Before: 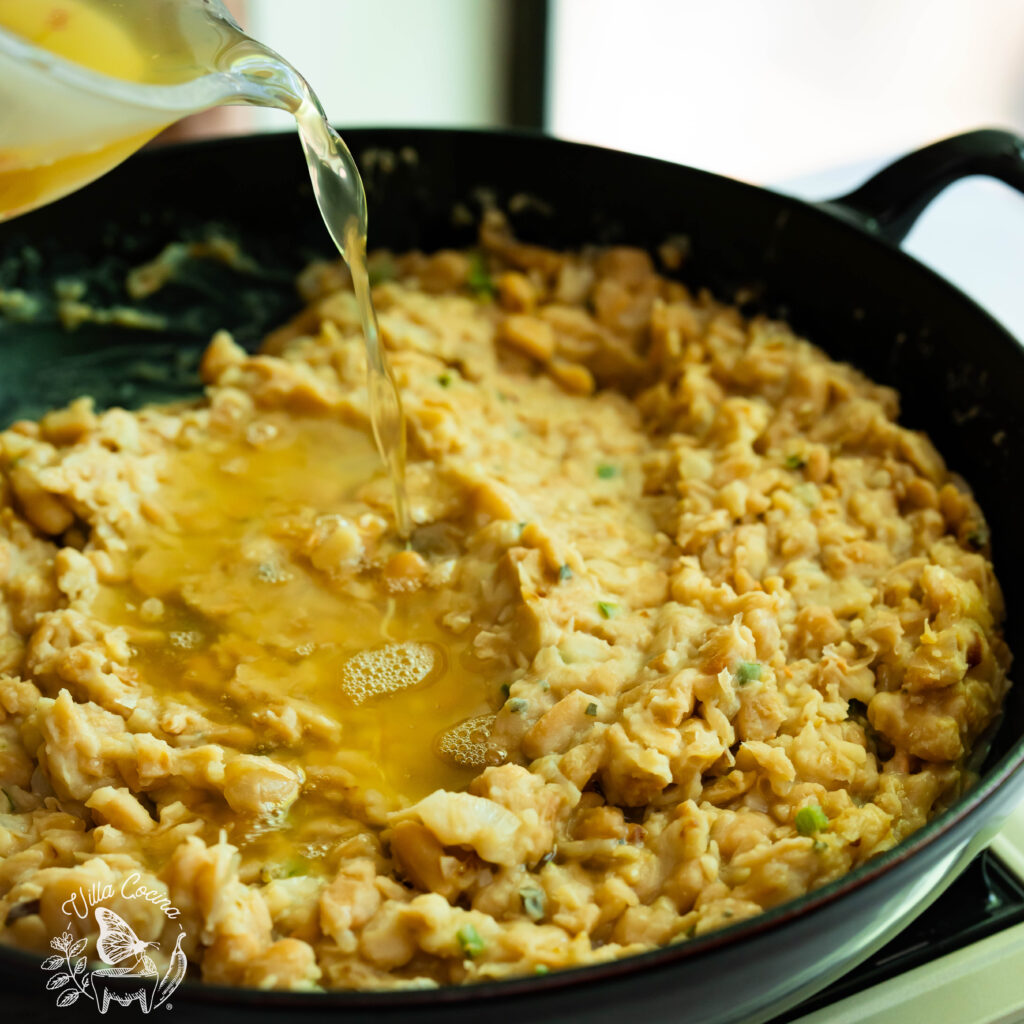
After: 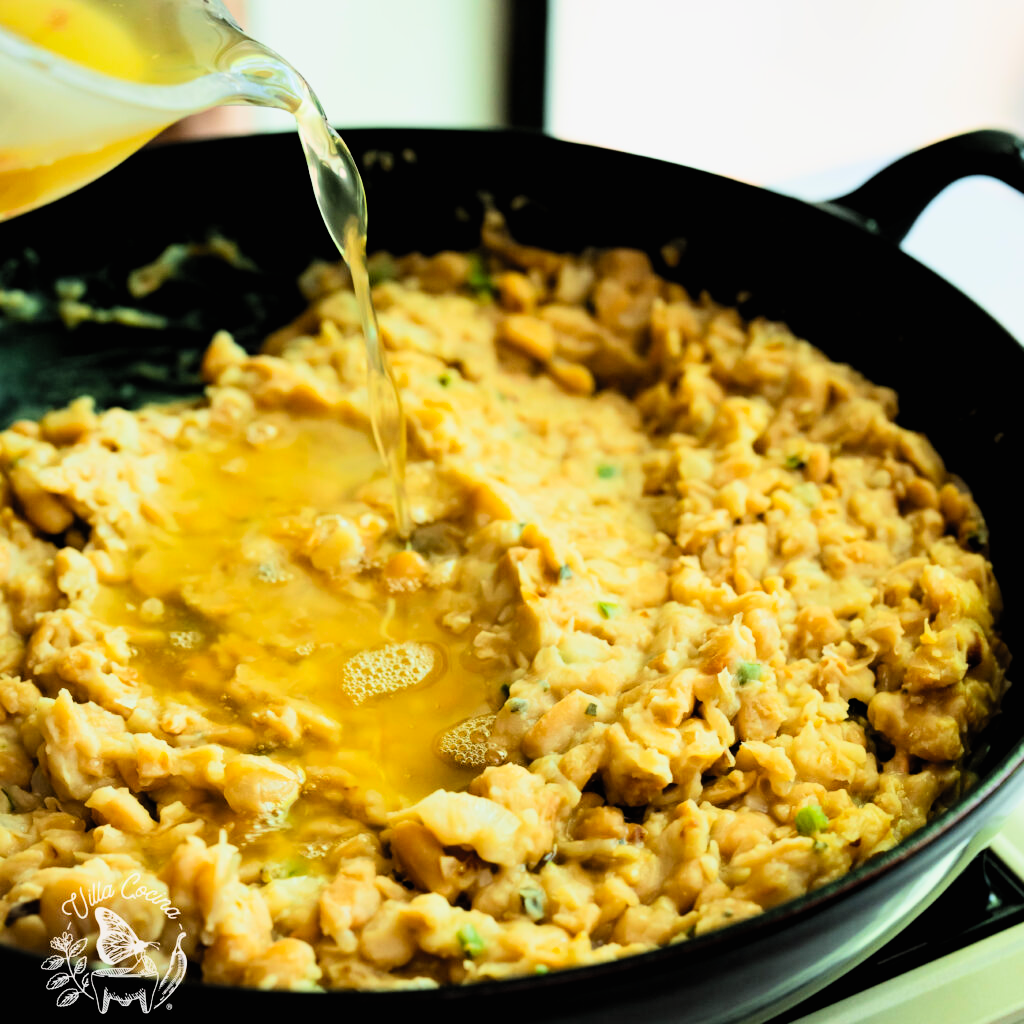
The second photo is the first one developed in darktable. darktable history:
contrast brightness saturation: contrast 0.2, brightness 0.17, saturation 0.224
filmic rgb: black relative exposure -5.07 EV, white relative exposure 3.21 EV, hardness 3.43, contrast 1.183, highlights saturation mix -30.58%
